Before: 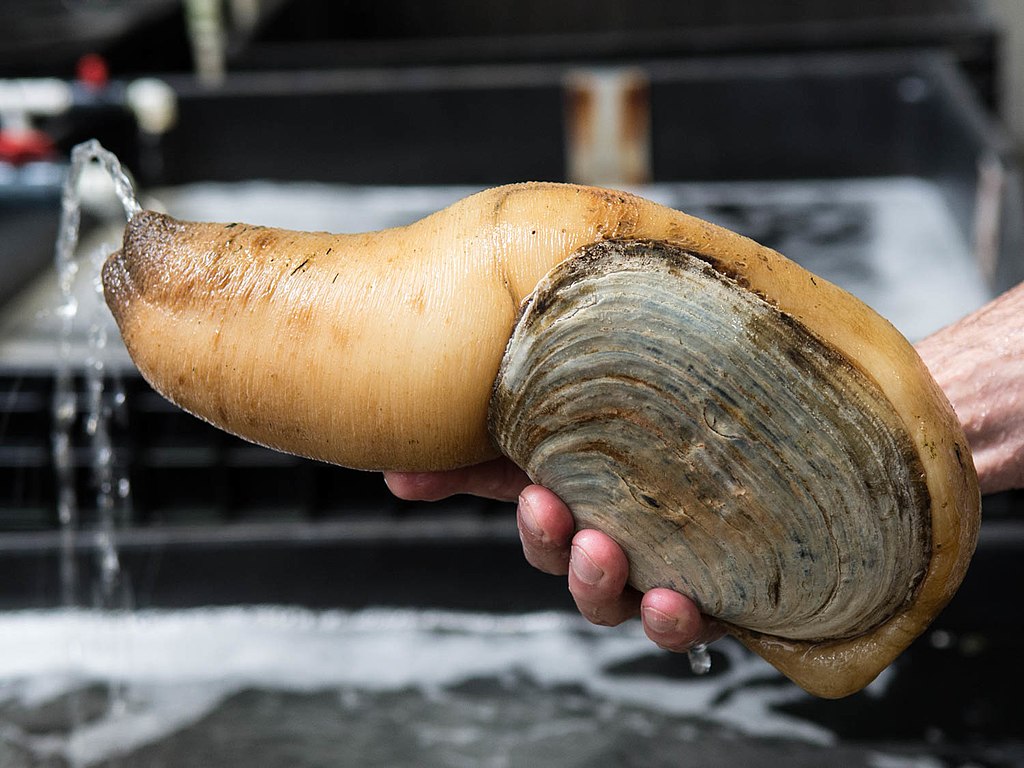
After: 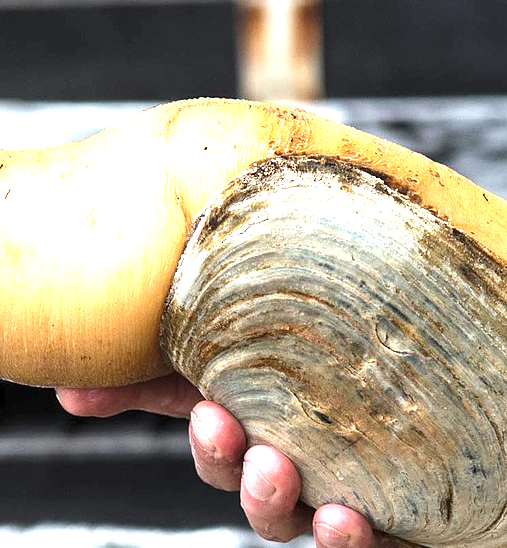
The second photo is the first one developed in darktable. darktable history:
crop: left 32.075%, top 10.976%, right 18.355%, bottom 17.596%
exposure: black level correction 0, exposure 1.55 EV, compensate exposure bias true, compensate highlight preservation false
